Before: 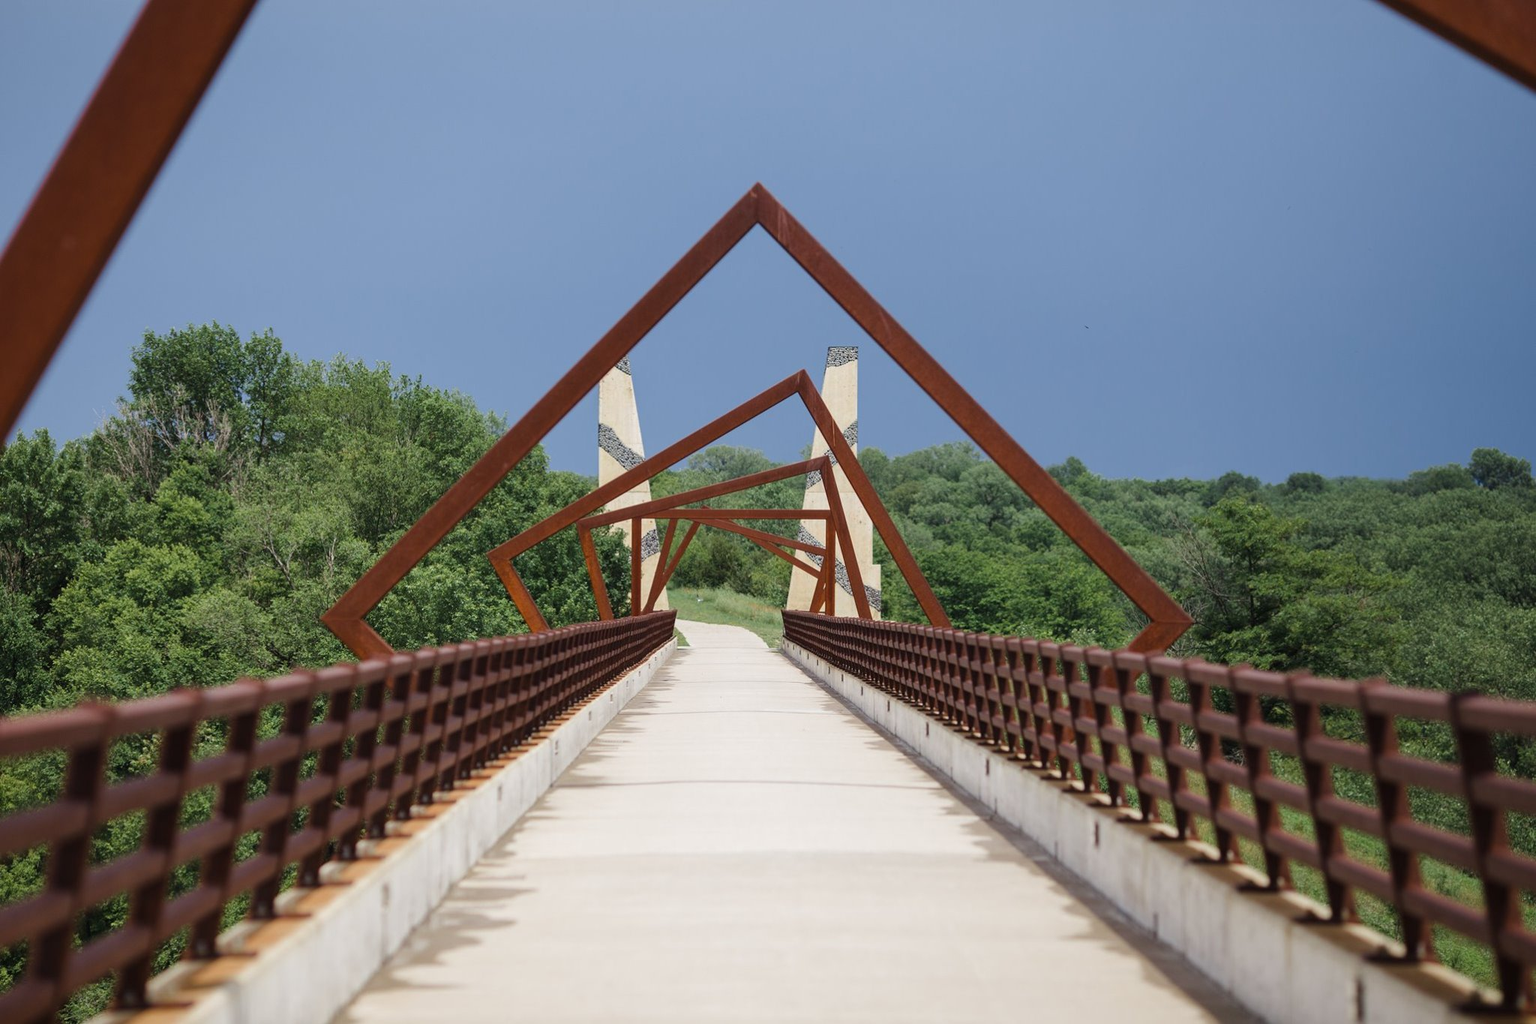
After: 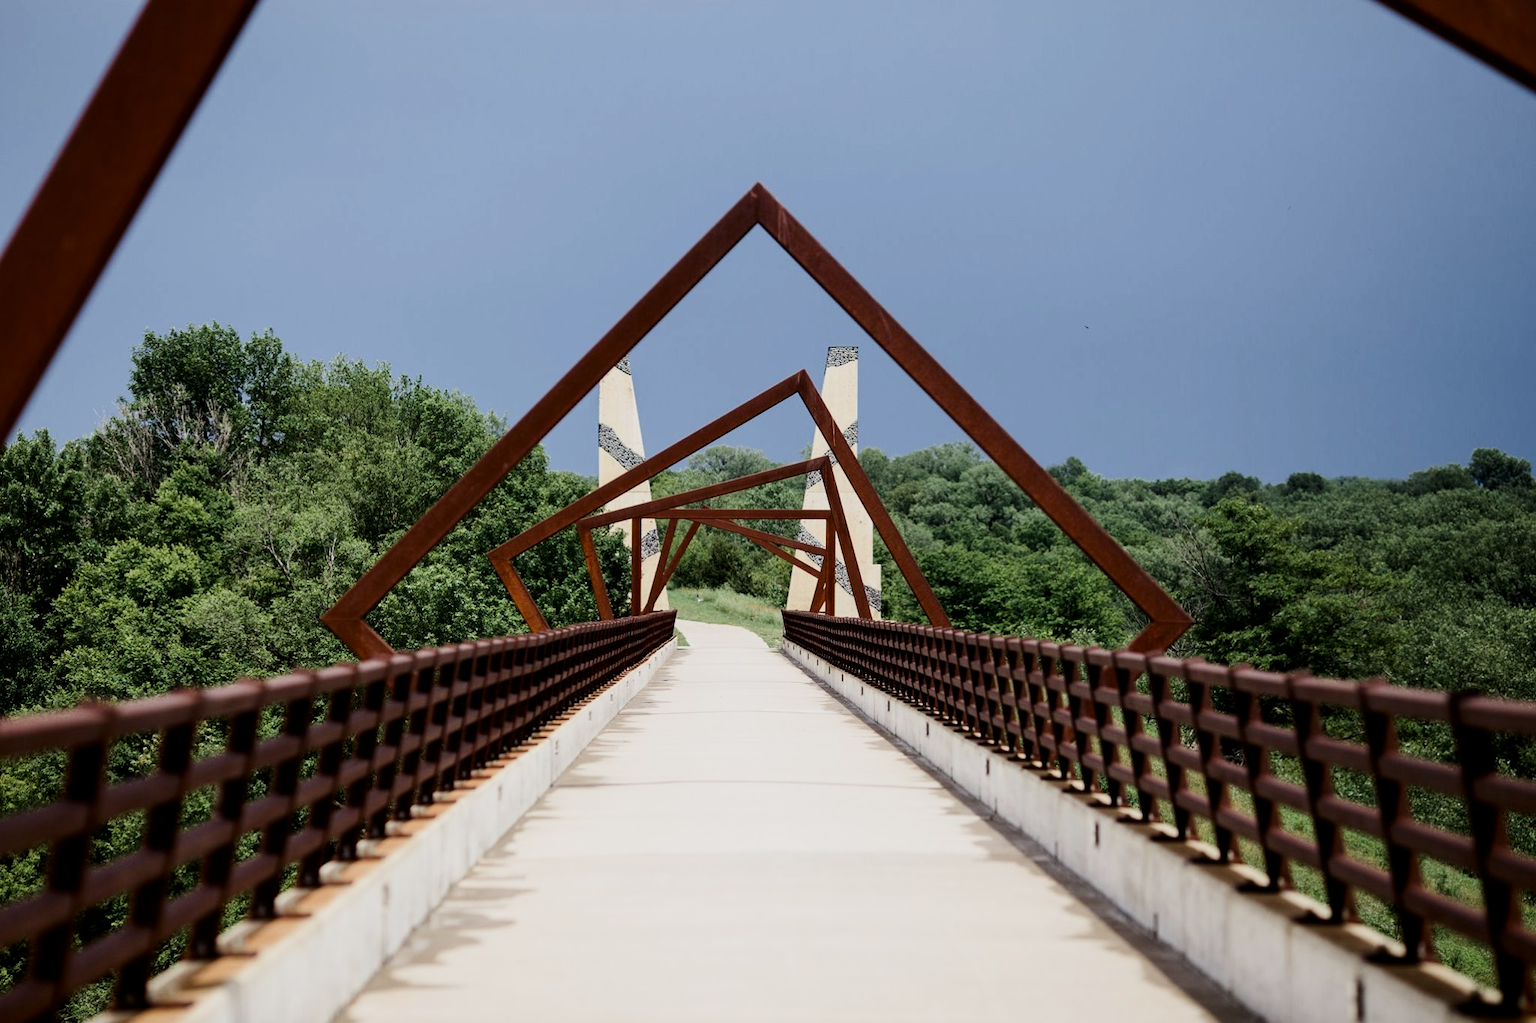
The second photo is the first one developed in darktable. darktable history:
filmic rgb: black relative exposure -4.88 EV, hardness 2.82
contrast brightness saturation: contrast 0.28
